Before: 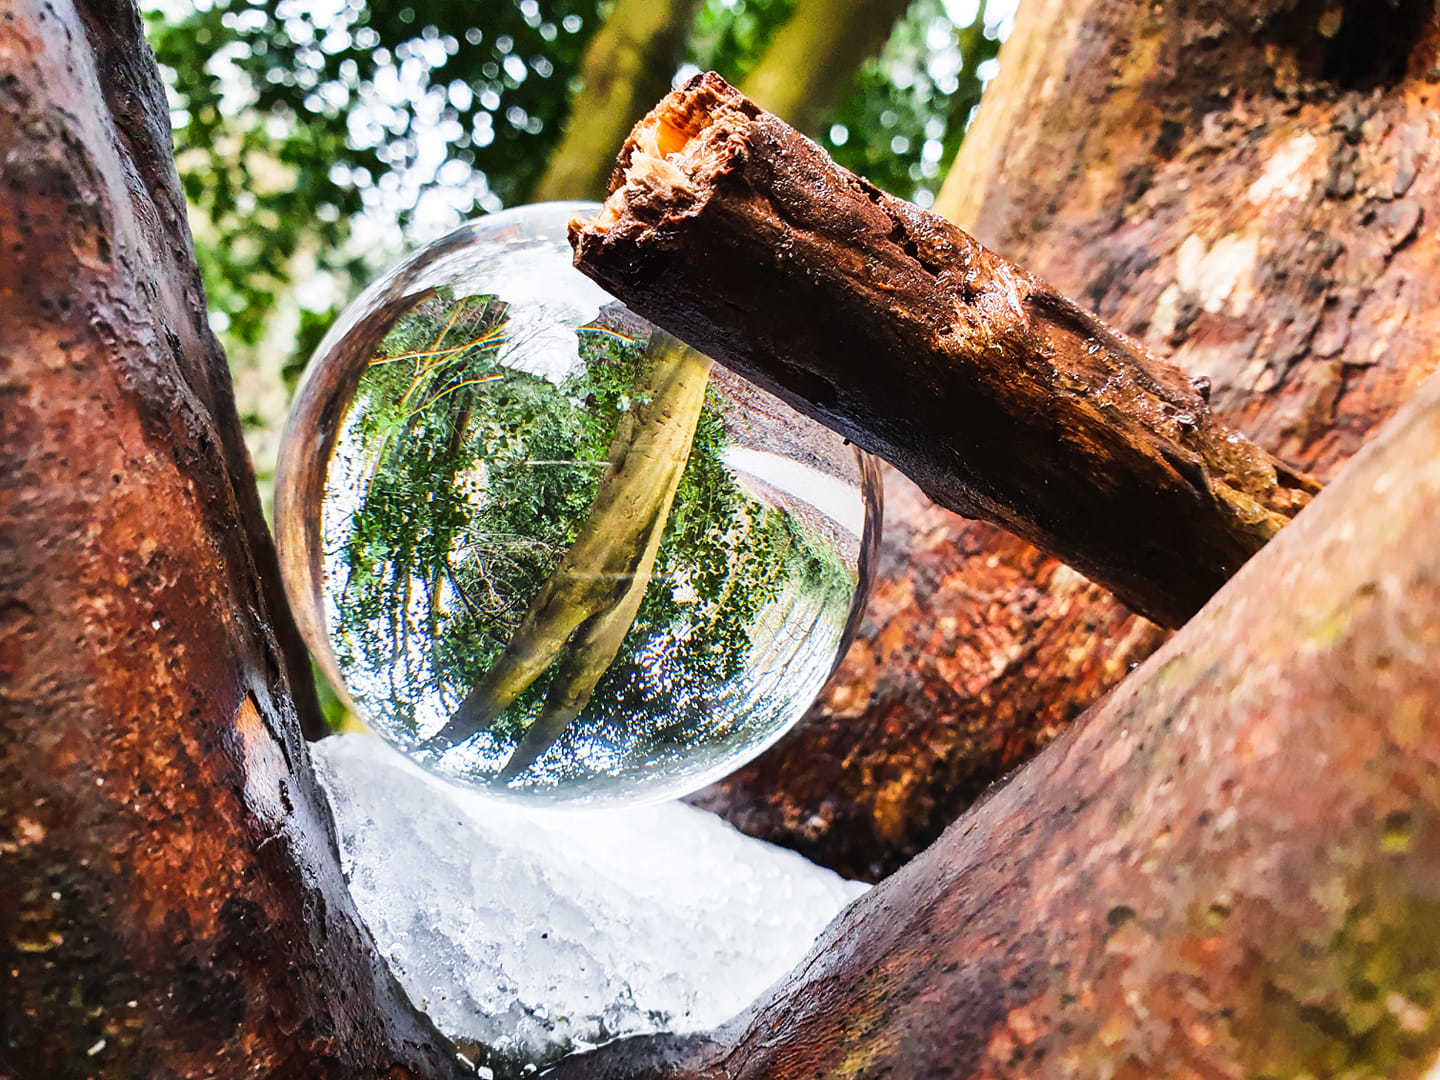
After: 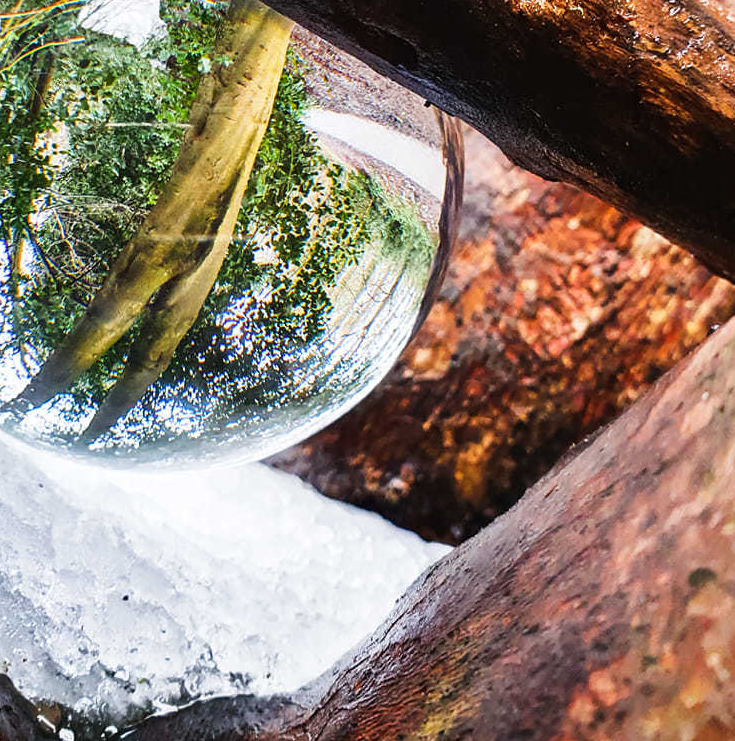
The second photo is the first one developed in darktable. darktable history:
crop and rotate: left 29.124%, top 31.367%, right 19.818%
